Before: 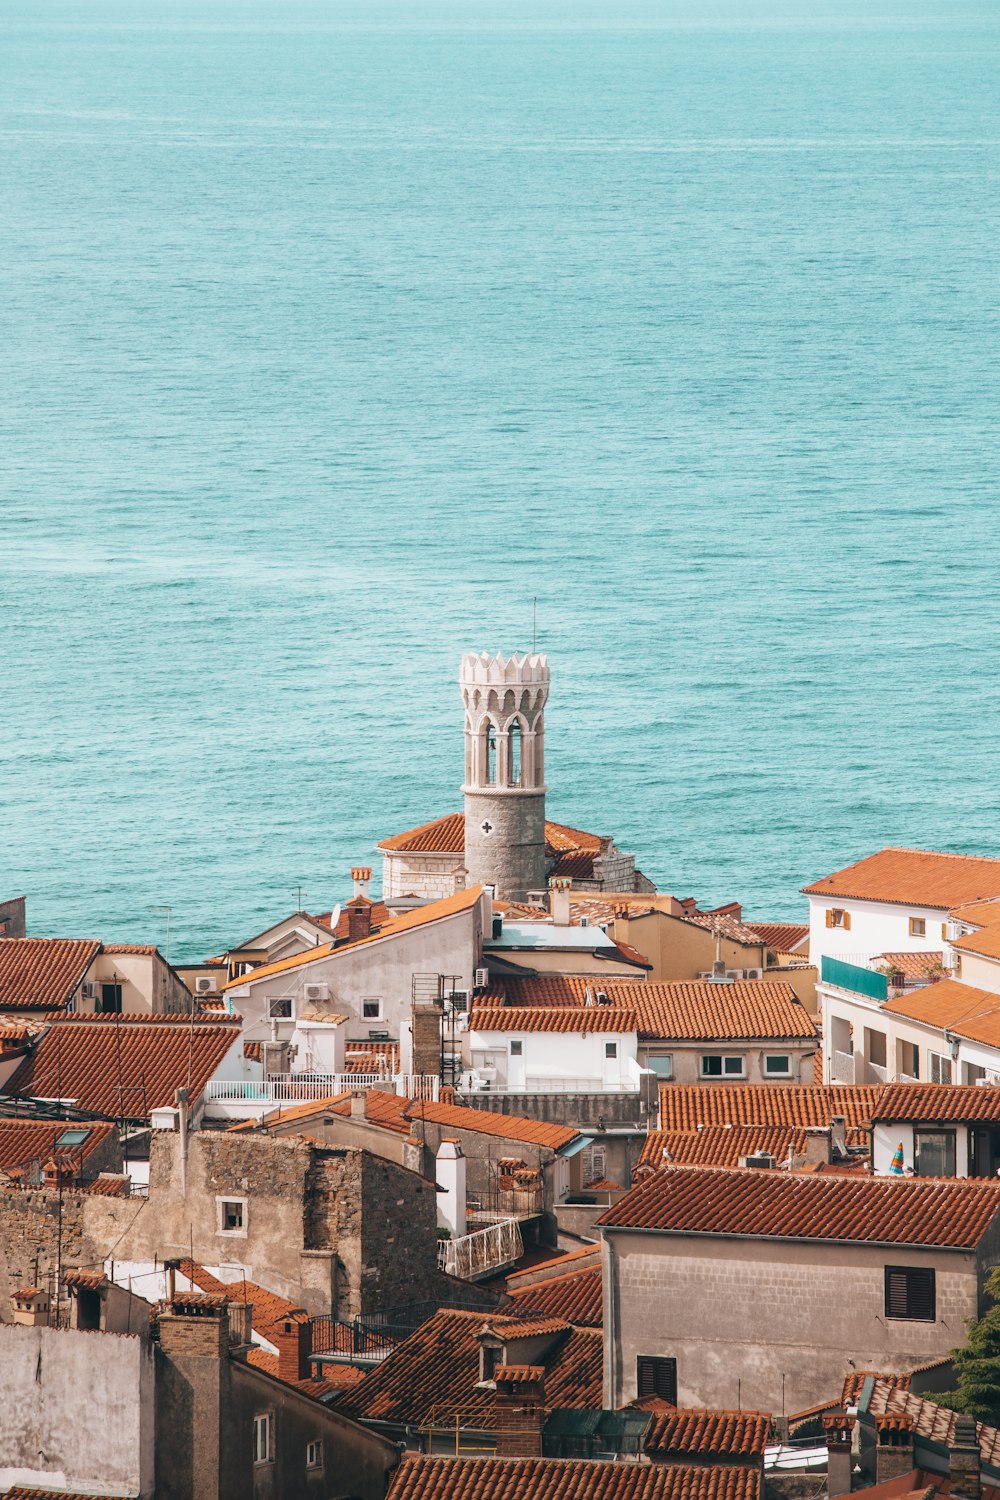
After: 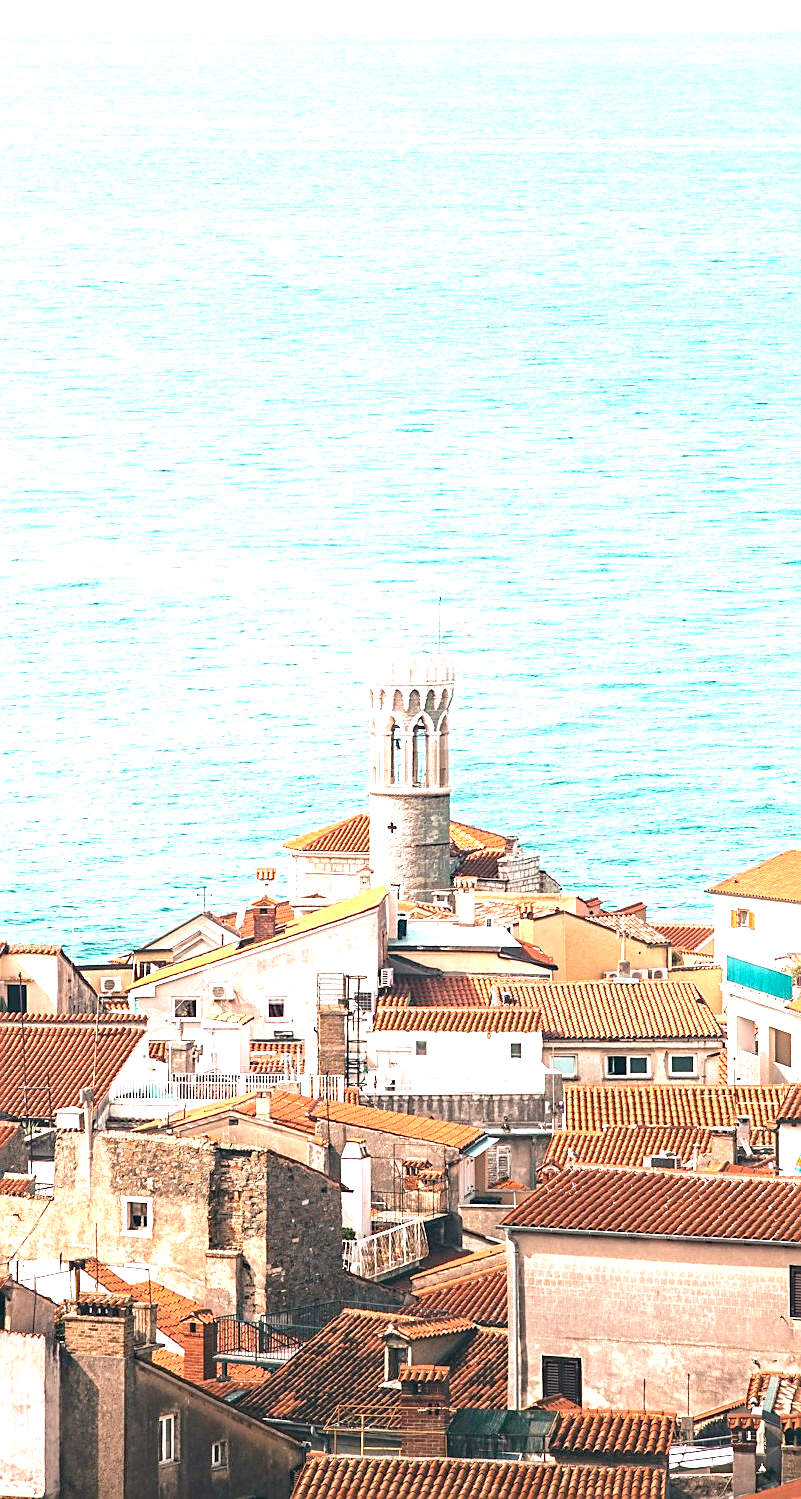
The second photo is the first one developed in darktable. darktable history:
crop and rotate: left 9.573%, right 10.263%
exposure: black level correction 0, exposure 1.522 EV, compensate exposure bias true, compensate highlight preservation false
haze removal: compatibility mode true, adaptive false
sharpen: on, module defaults
